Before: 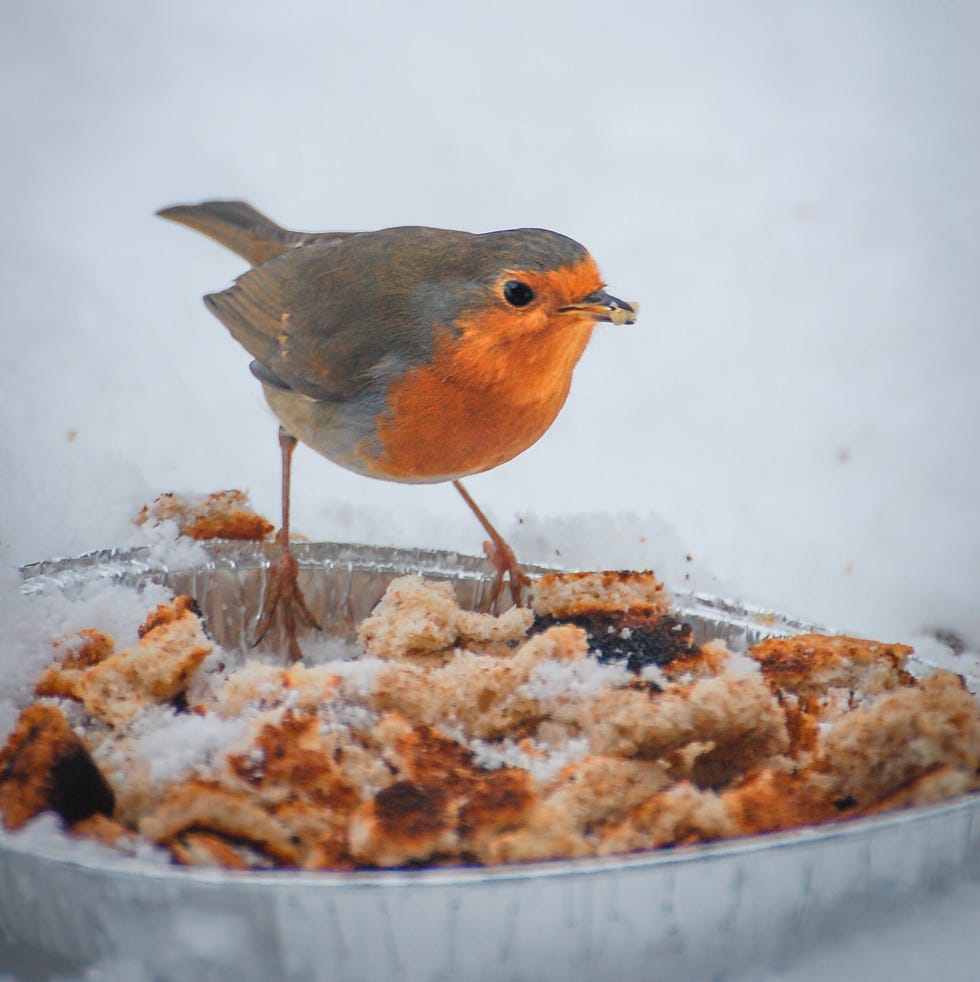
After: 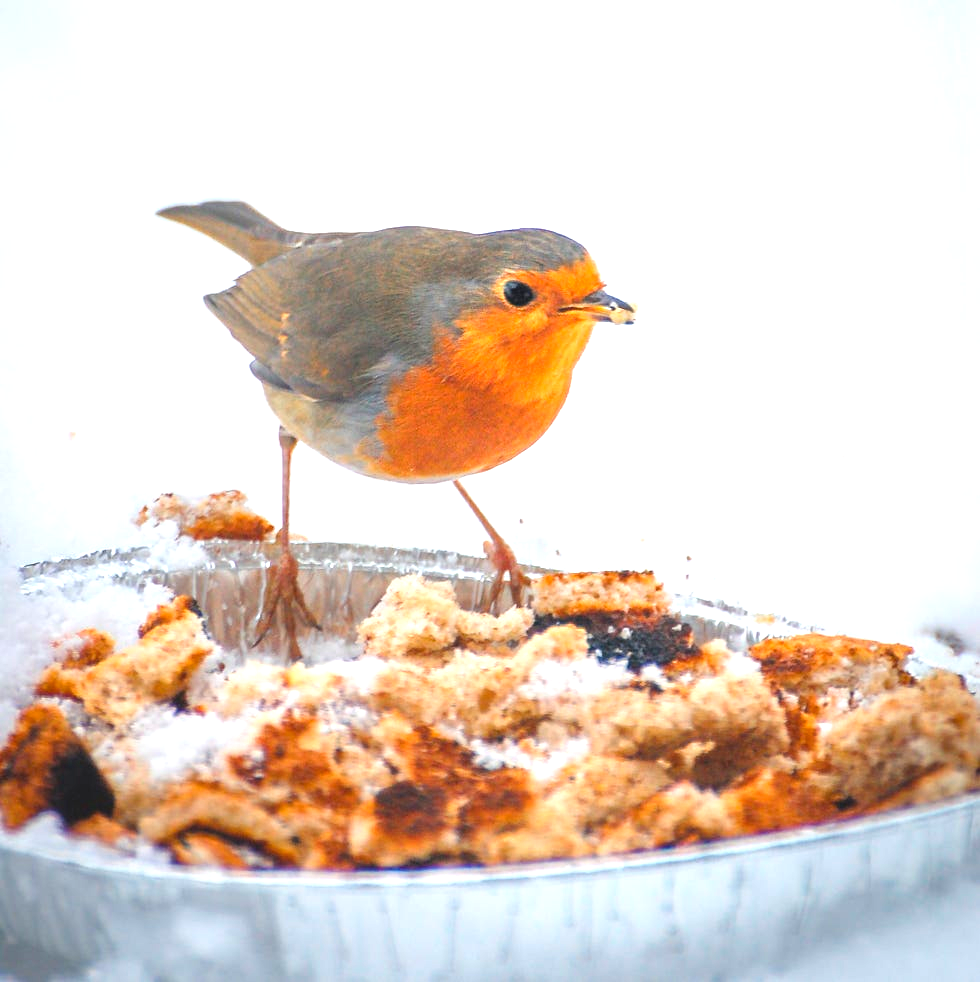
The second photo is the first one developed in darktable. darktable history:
color balance rgb: perceptual saturation grading › global saturation 10.396%, global vibrance 20%
exposure: black level correction 0, exposure 1.101 EV, compensate highlight preservation false
